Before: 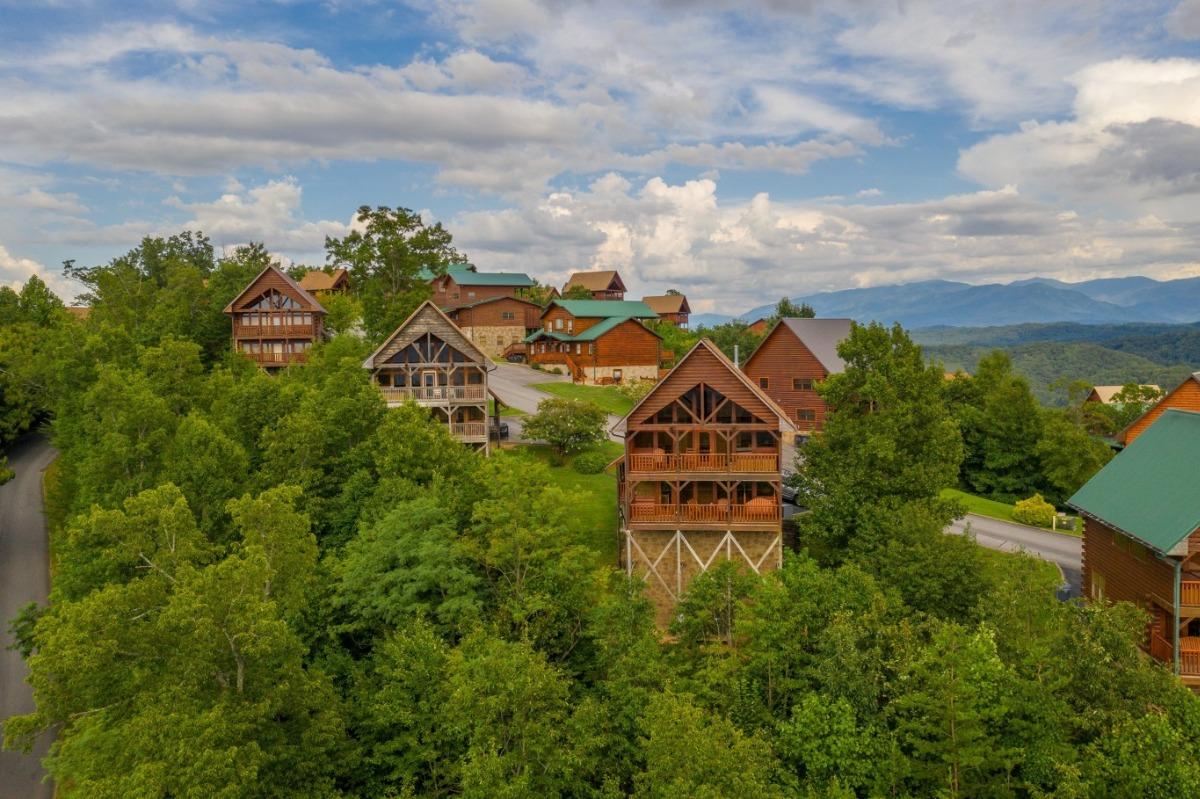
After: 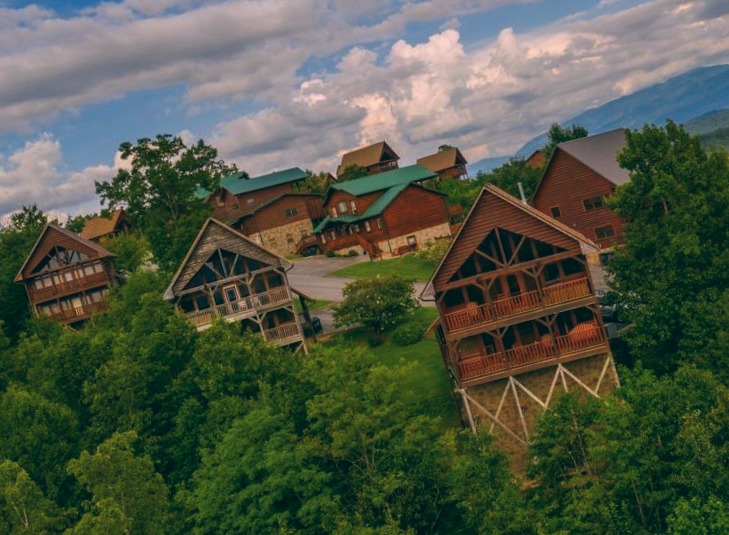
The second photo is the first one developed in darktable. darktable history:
rotate and perspective: rotation -14.8°, crop left 0.1, crop right 0.903, crop top 0.25, crop bottom 0.748
color balance: lift [1.016, 0.983, 1, 1.017], gamma [0.78, 1.018, 1.043, 0.957], gain [0.786, 1.063, 0.937, 1.017], input saturation 118.26%, contrast 13.43%, contrast fulcrum 21.62%, output saturation 82.76%
crop and rotate: left 13.409%, right 19.924%
